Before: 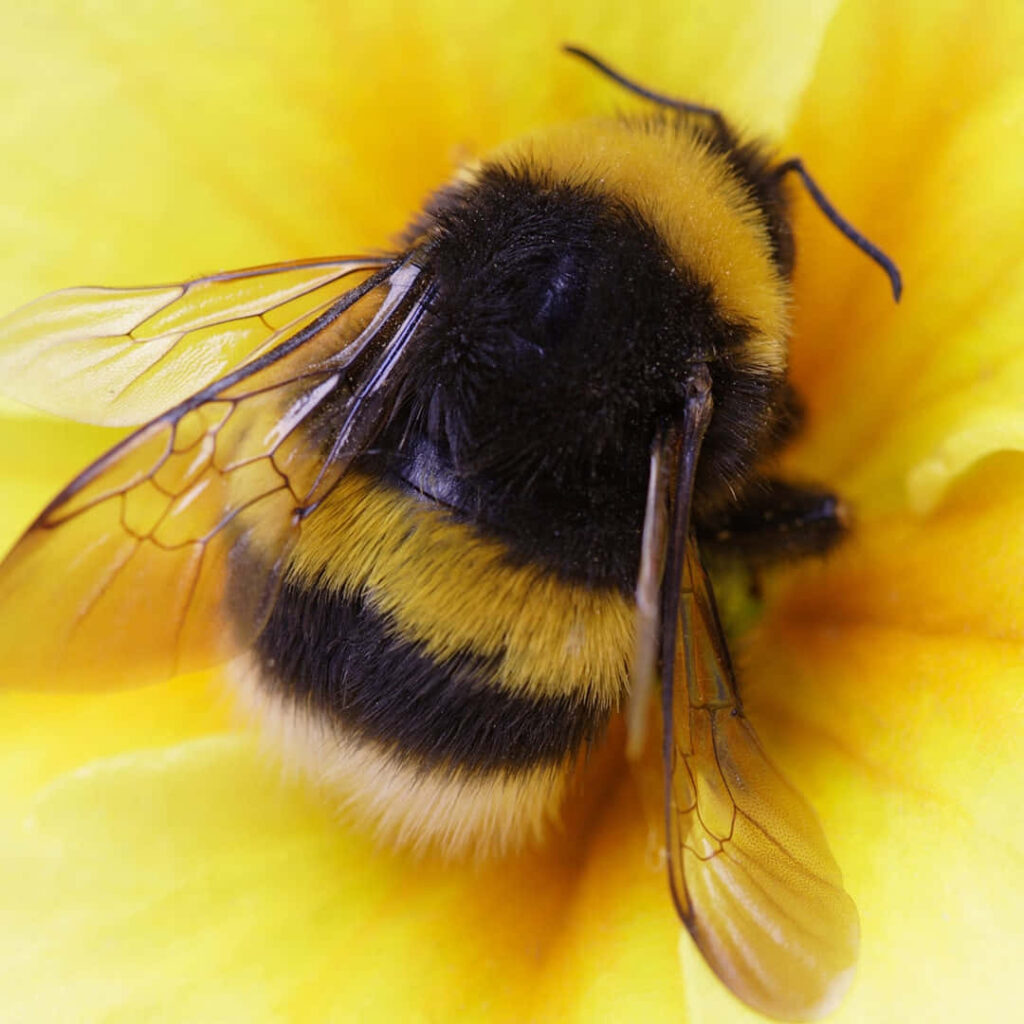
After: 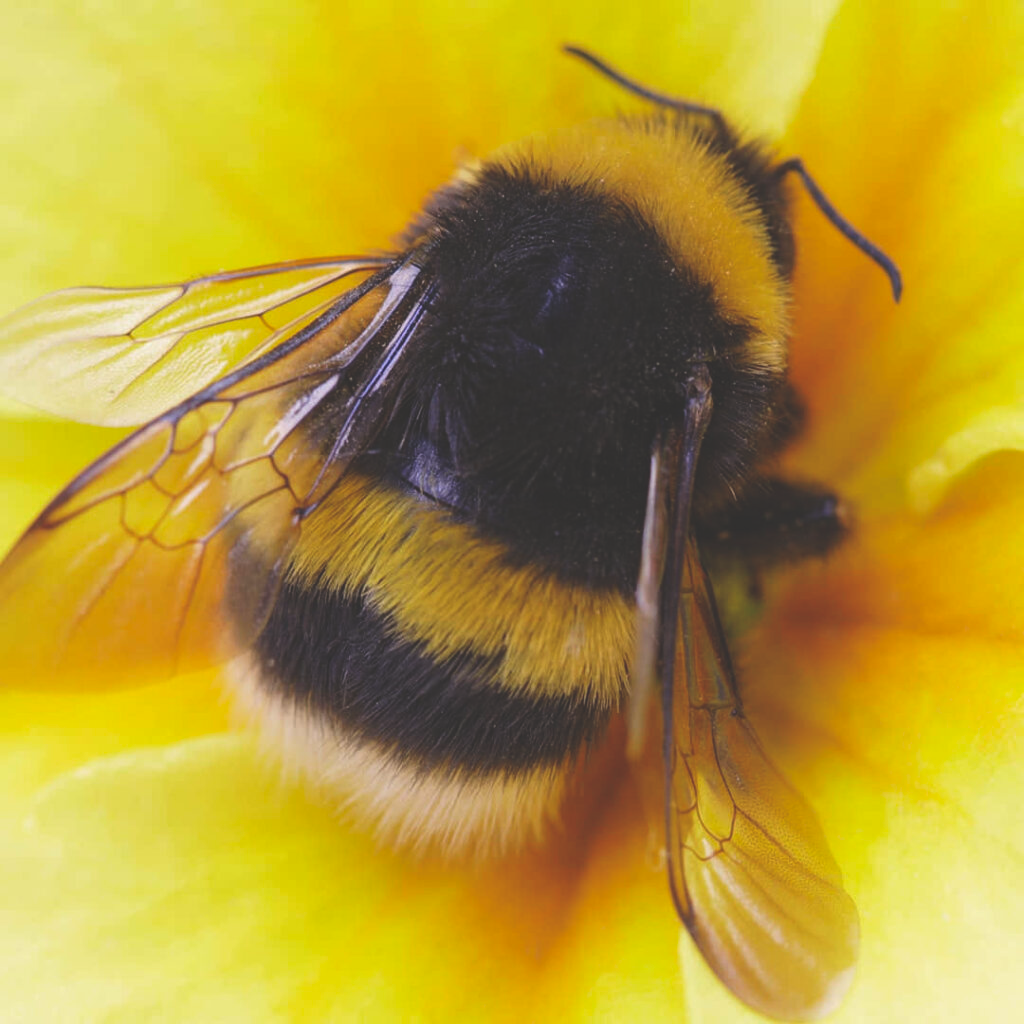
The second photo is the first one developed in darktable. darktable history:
vibrance: vibrance 67%
exposure: black level correction -0.028, compensate highlight preservation false
